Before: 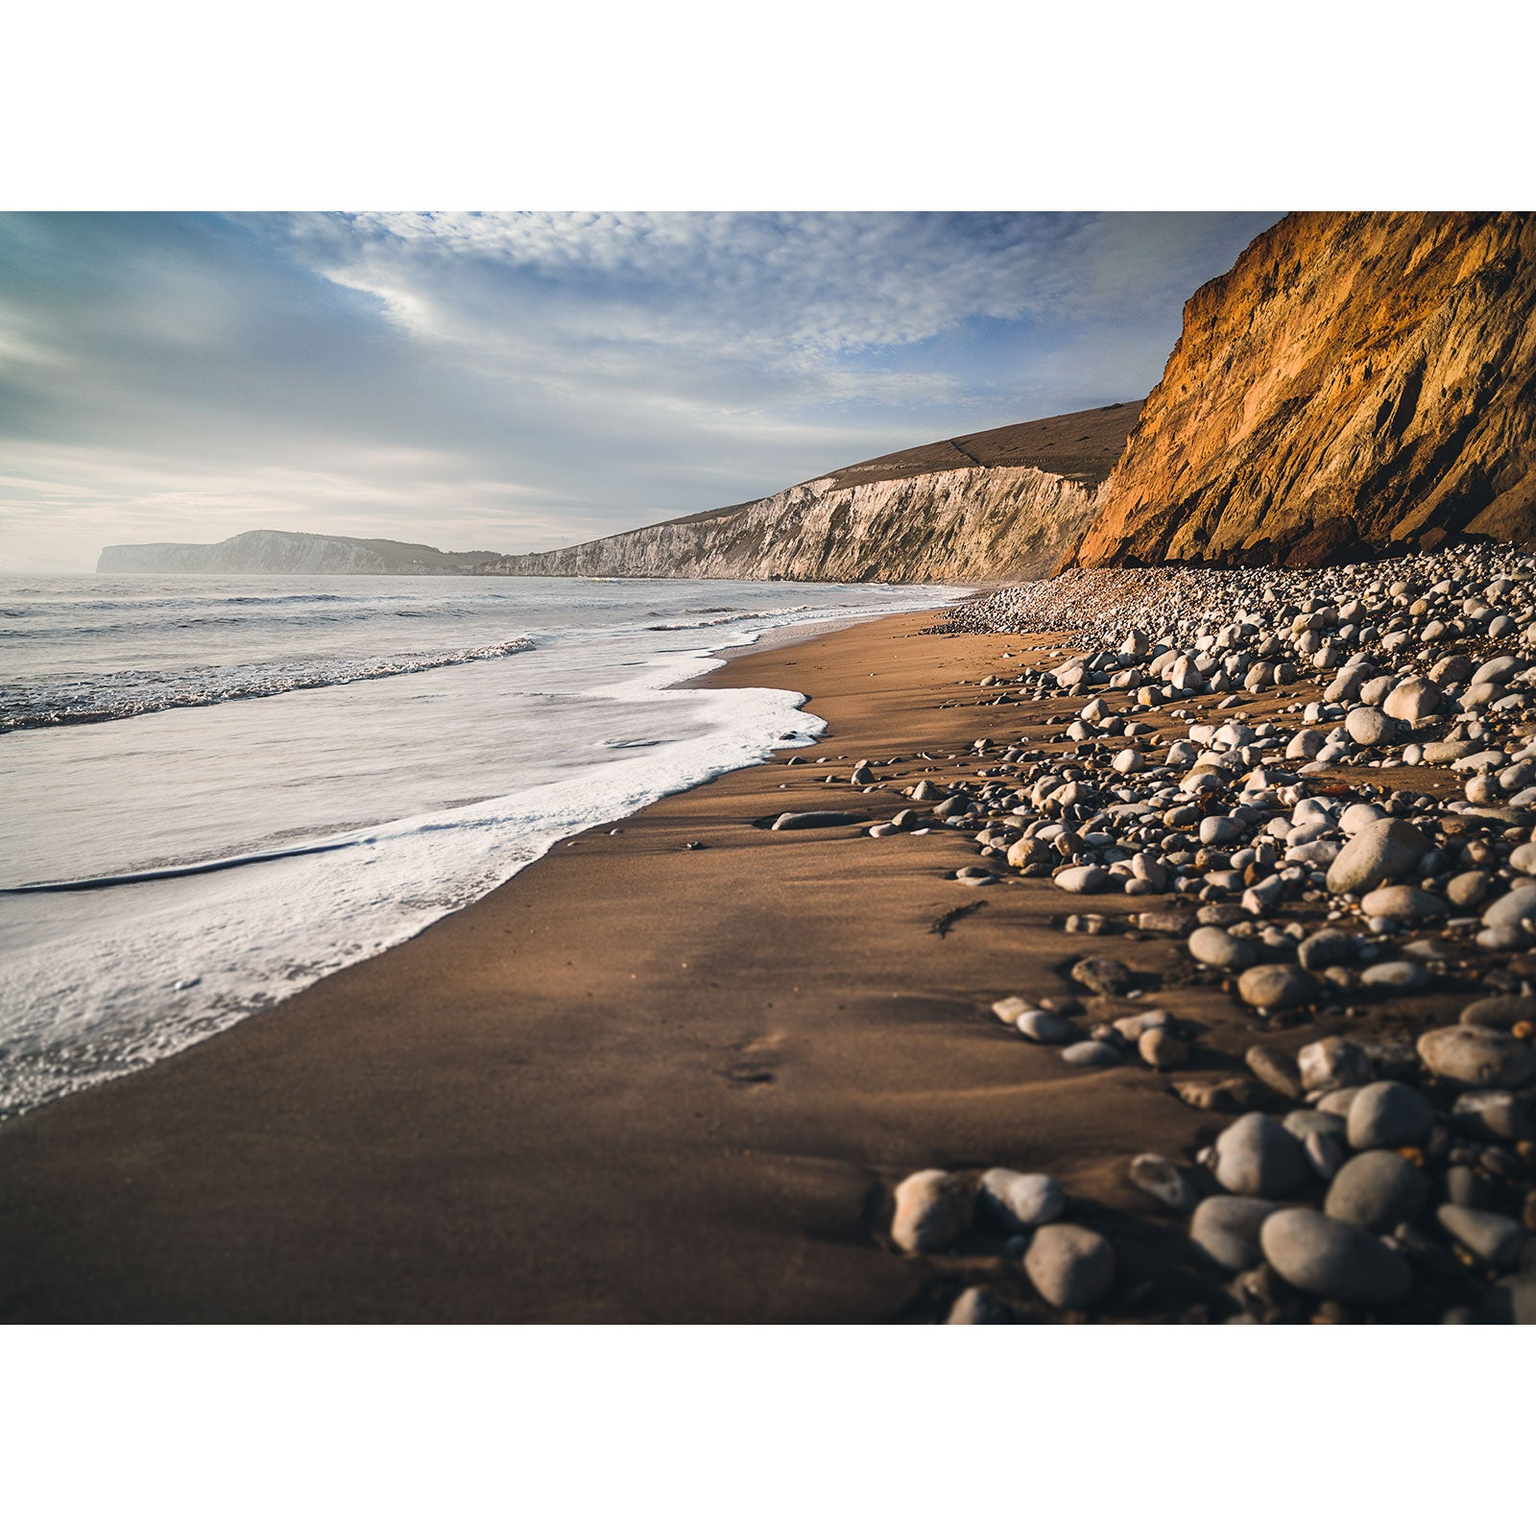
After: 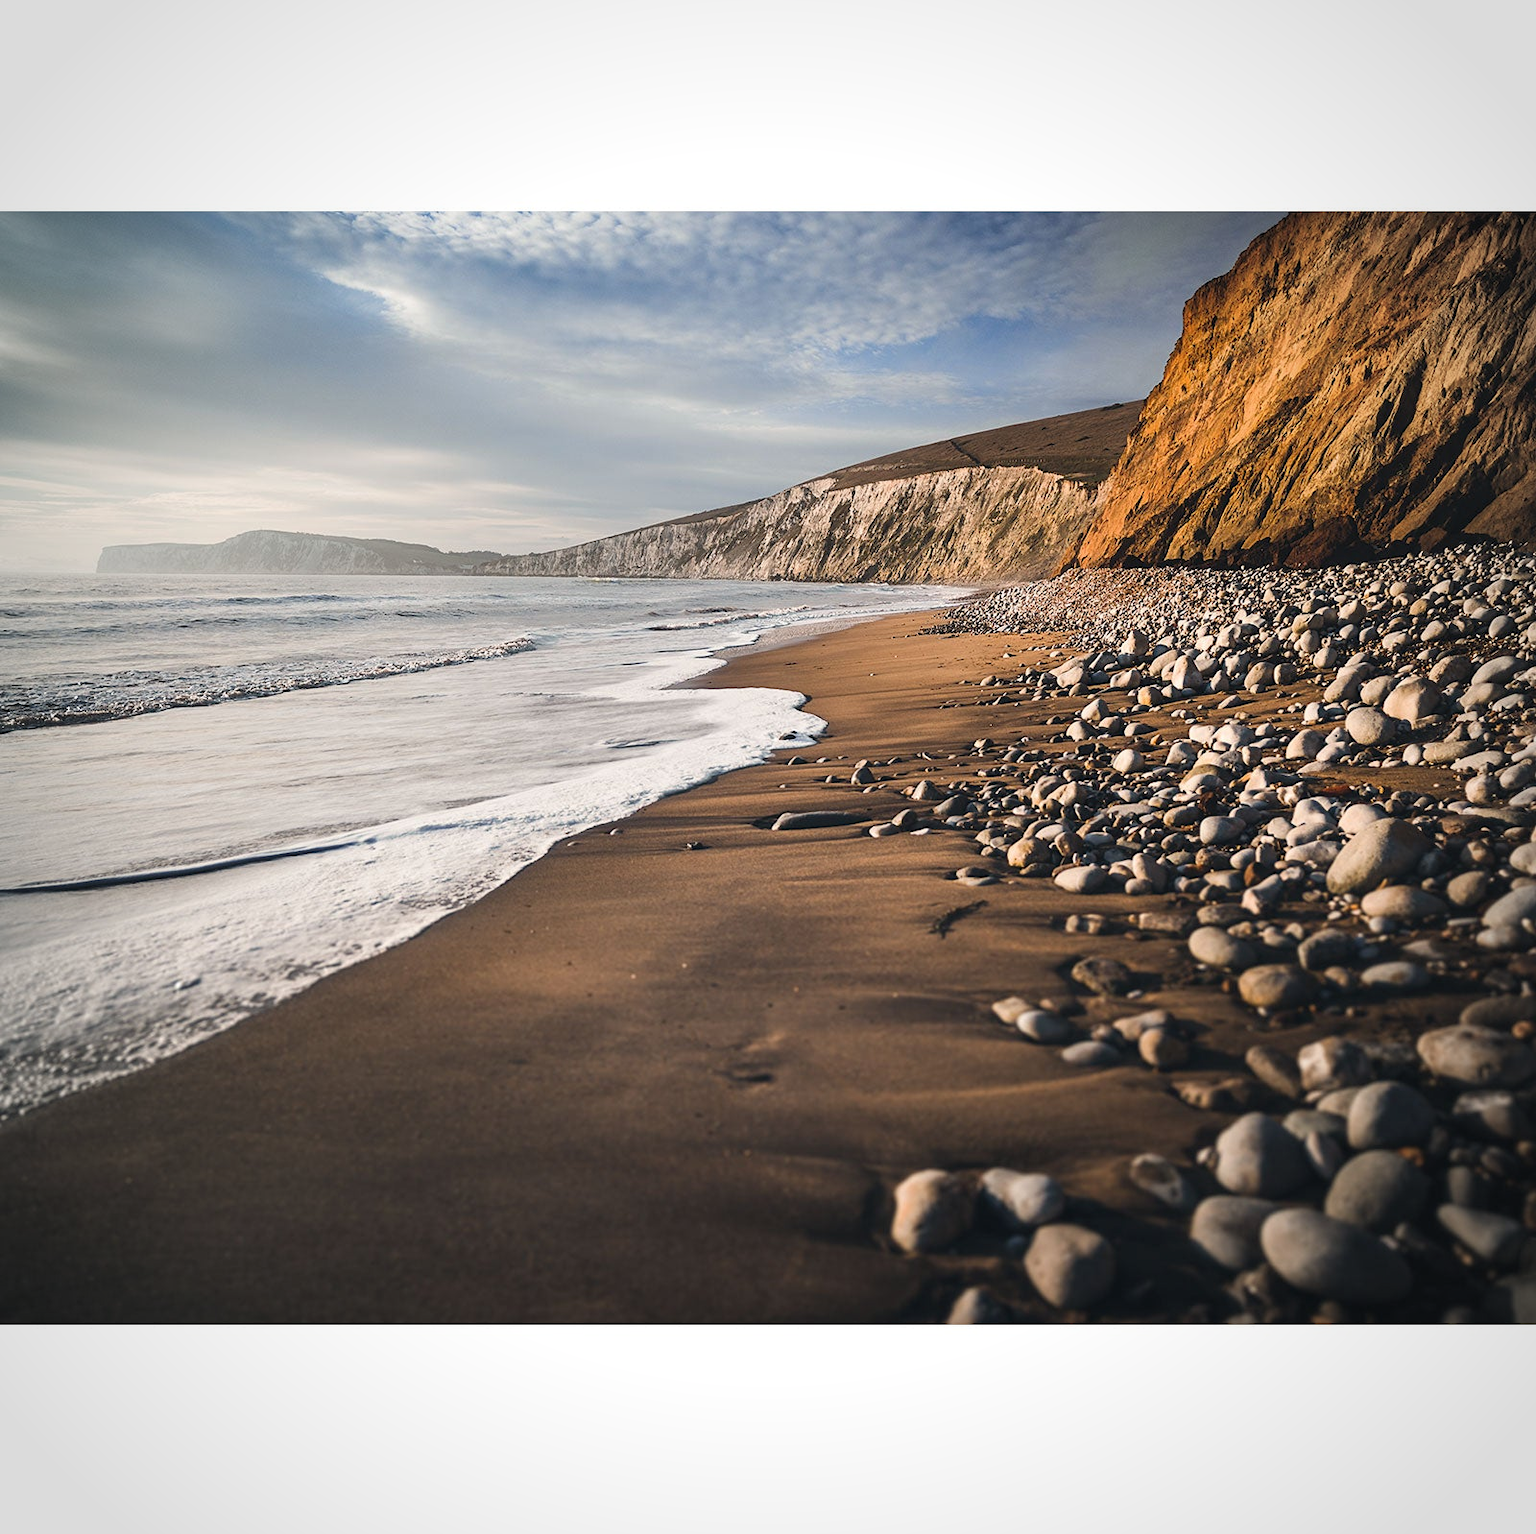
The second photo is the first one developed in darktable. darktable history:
crop: bottom 0.074%
vignetting: brightness -0.29, automatic ratio true, unbound false
